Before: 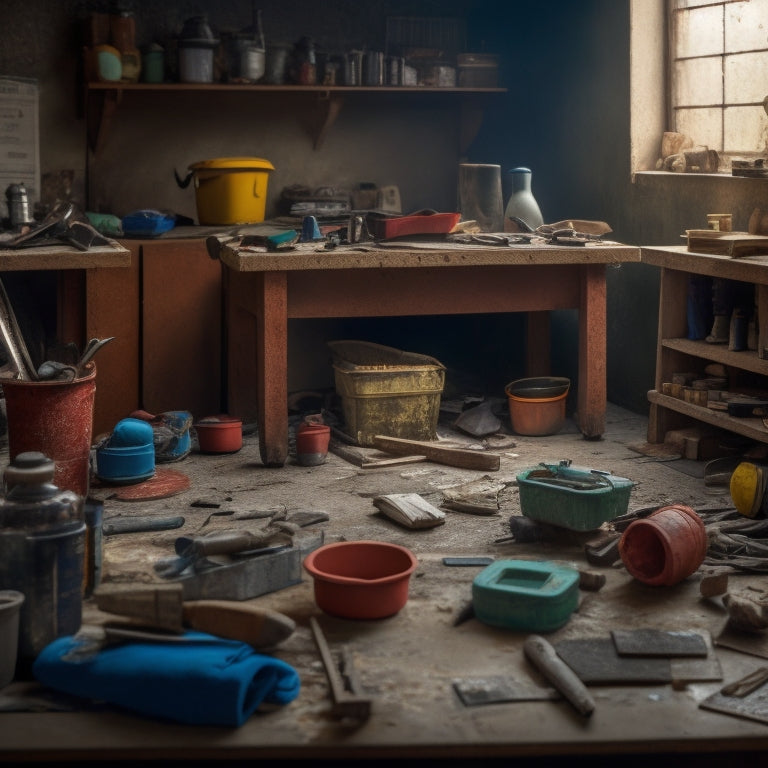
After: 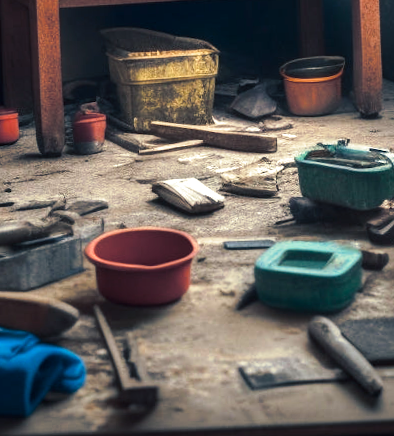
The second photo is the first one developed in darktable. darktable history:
exposure: black level correction 0, exposure 0.95 EV, compensate exposure bias true, compensate highlight preservation false
shadows and highlights: shadows 24.5, highlights -78.15, soften with gaussian
split-toning: shadows › hue 216°, shadows › saturation 1, highlights › hue 57.6°, balance -33.4
color balance: lift [1, 1, 0.999, 1.001], gamma [1, 1.003, 1.005, 0.995], gain [1, 0.992, 0.988, 1.012], contrast 5%, output saturation 110%
rotate and perspective: rotation -2.22°, lens shift (horizontal) -0.022, automatic cropping off
crop: left 29.672%, top 41.786%, right 20.851%, bottom 3.487%
contrast brightness saturation: contrast 0.14
